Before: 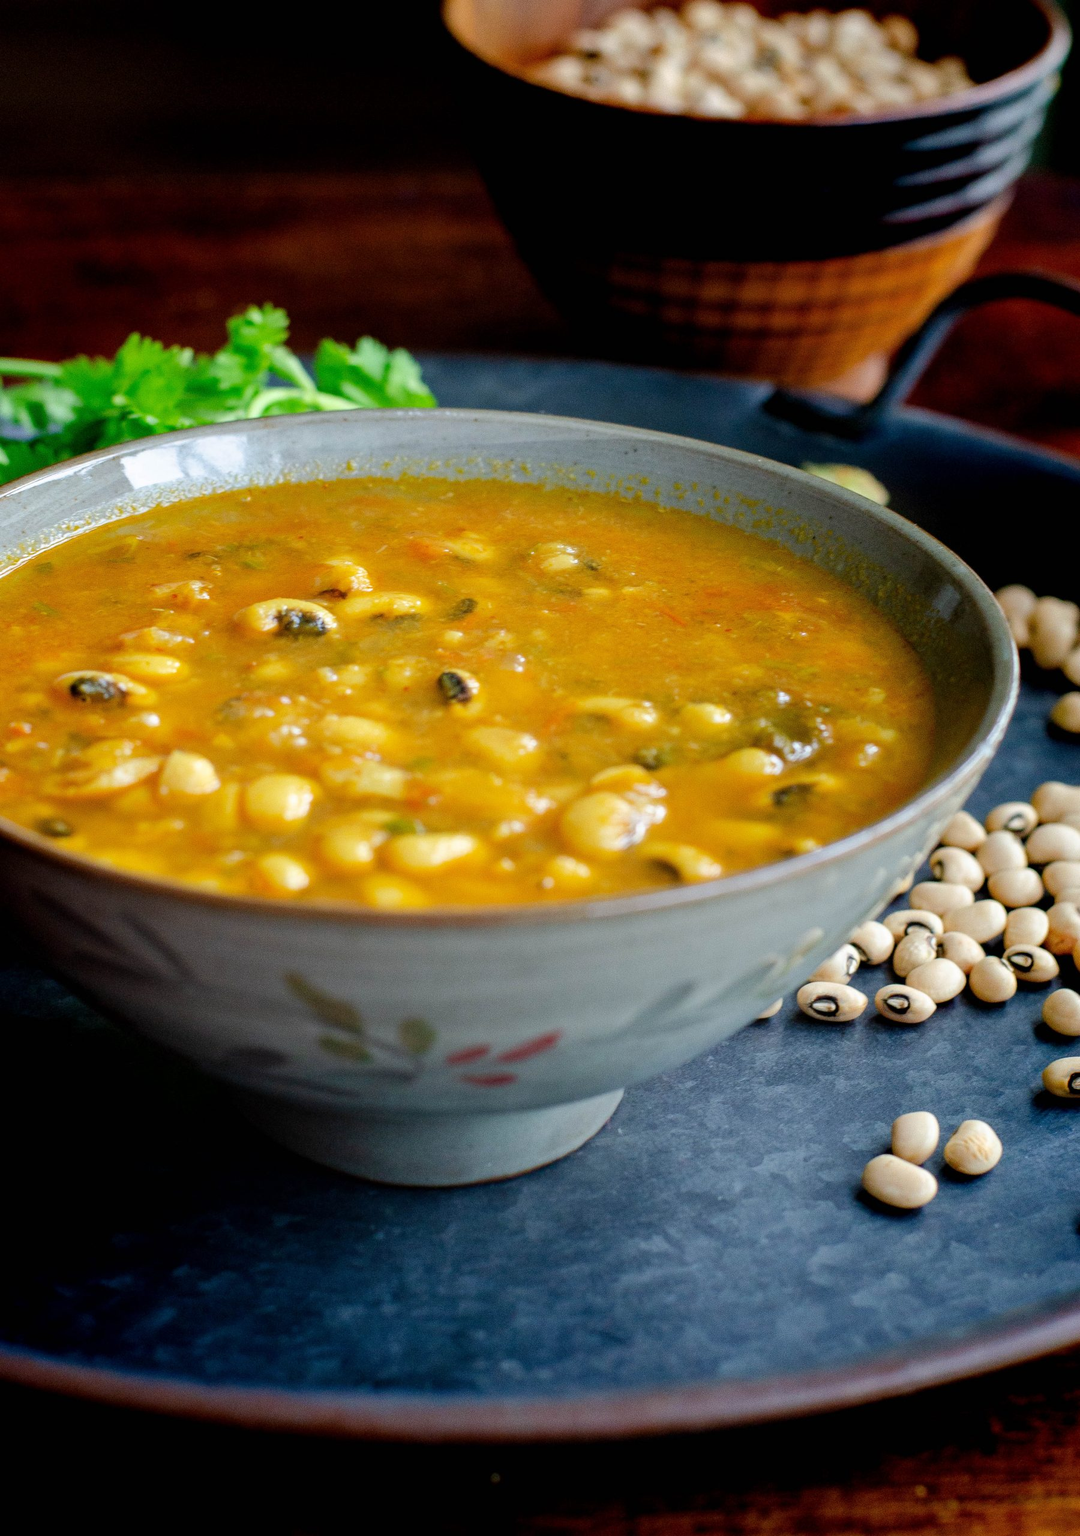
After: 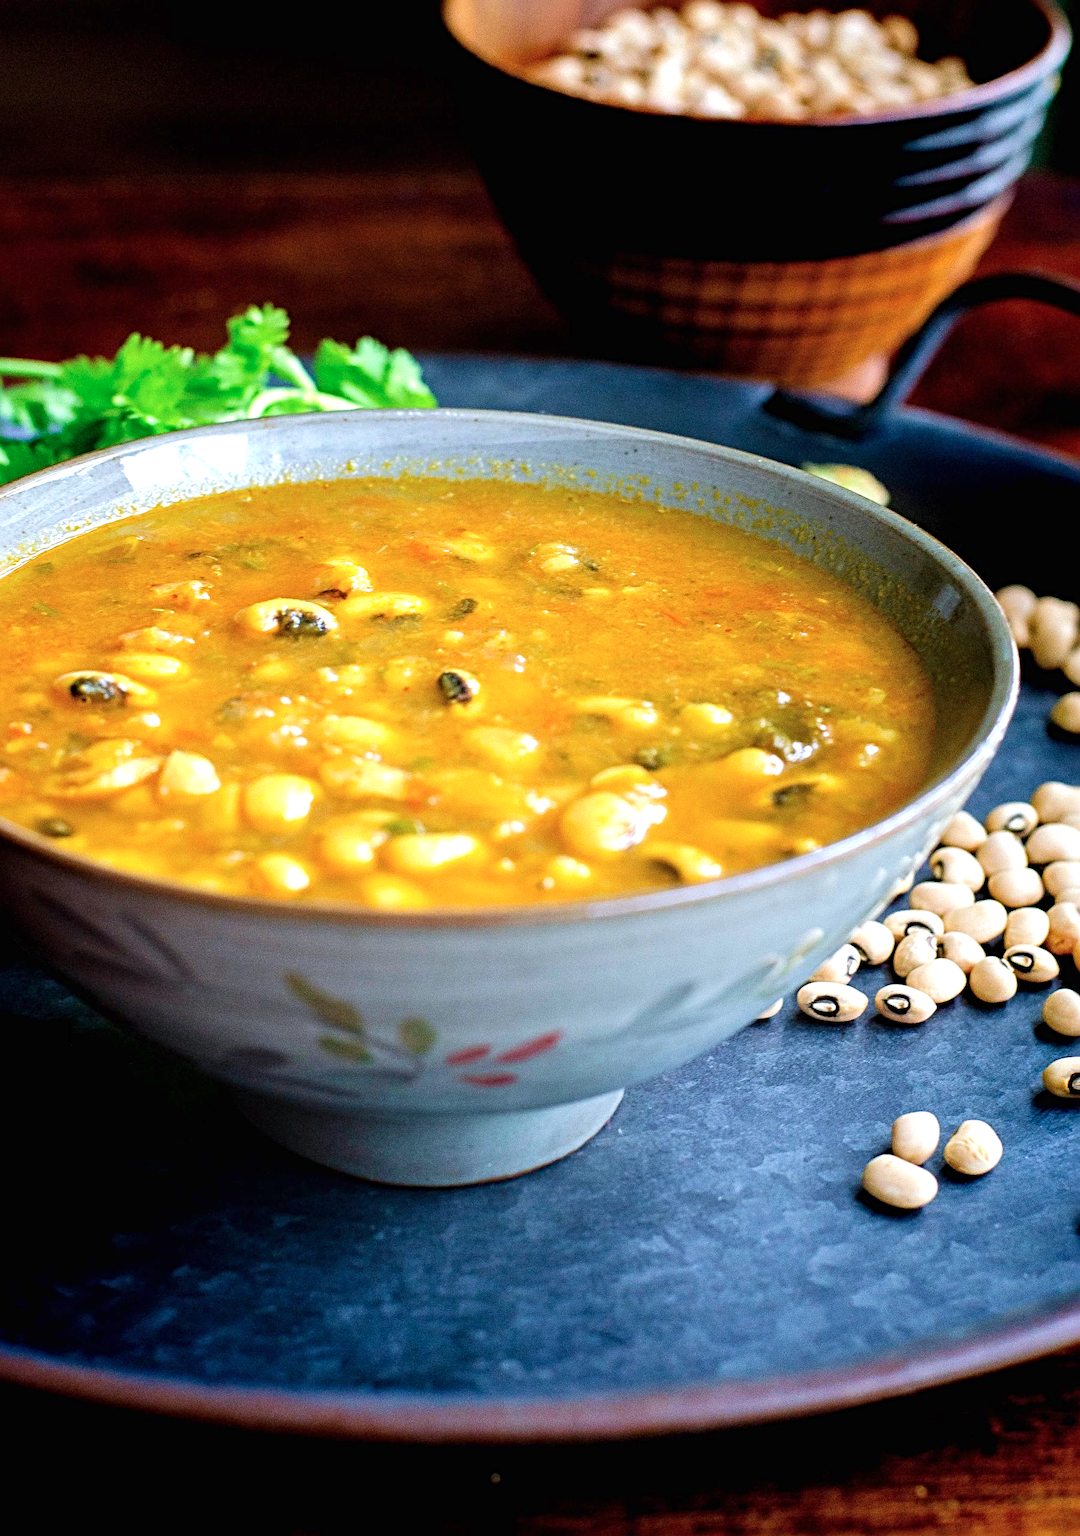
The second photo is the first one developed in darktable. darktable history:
color calibration: illuminant as shot in camera, x 0.358, y 0.373, temperature 4628.91 K
velvia: on, module defaults
exposure: black level correction 0, exposure 0.68 EV, compensate exposure bias true, compensate highlight preservation false
sharpen: radius 4.883
